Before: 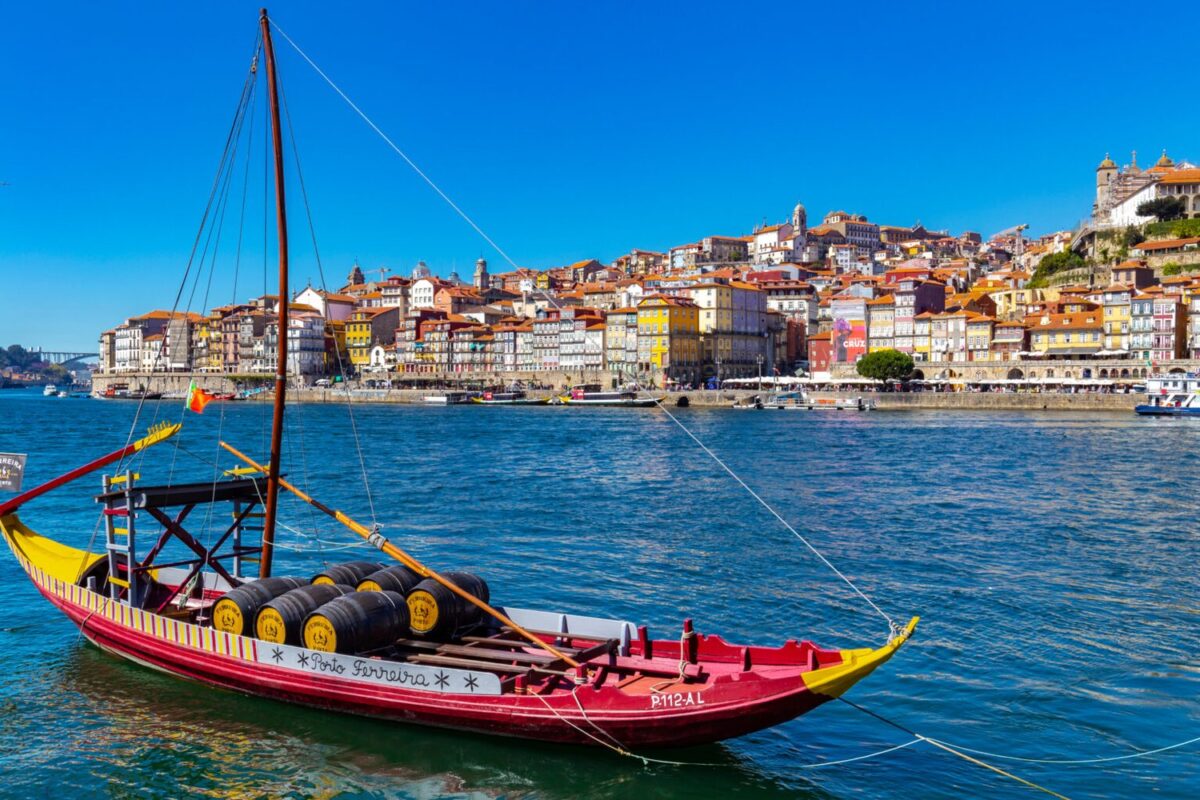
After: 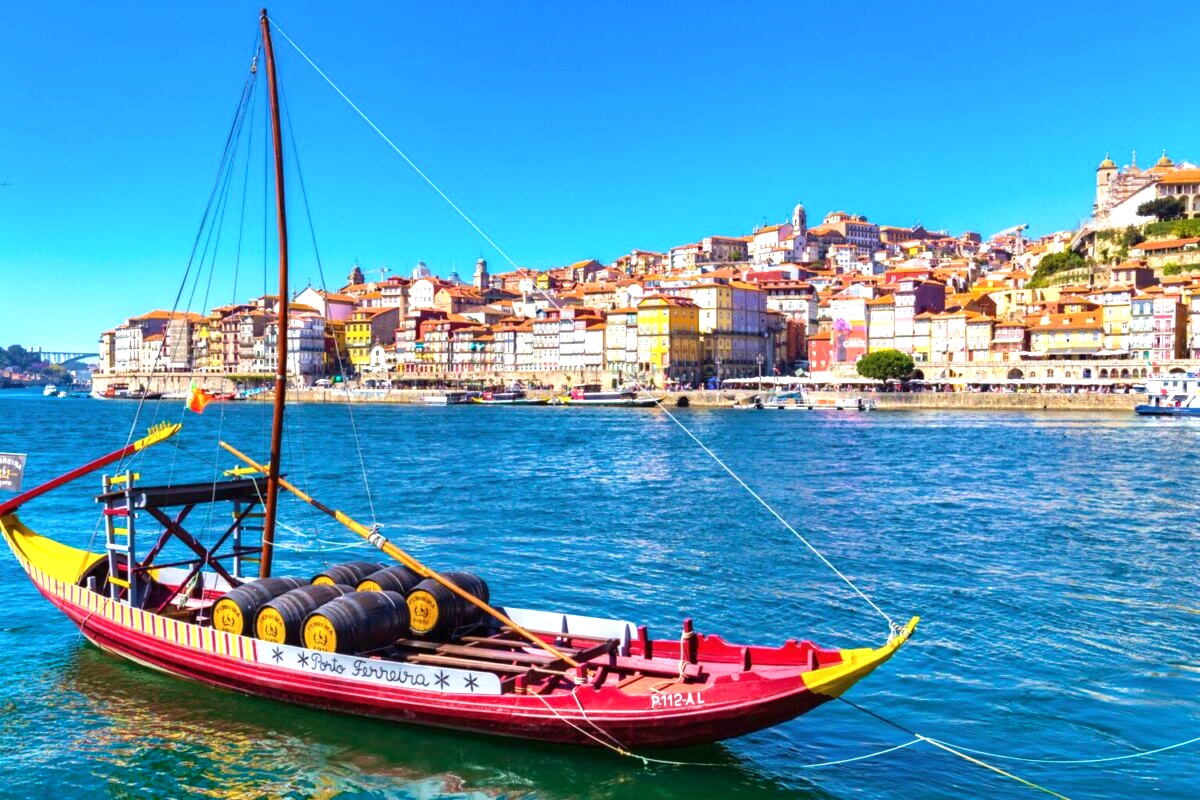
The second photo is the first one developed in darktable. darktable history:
exposure: black level correction -0.001, exposure 0.909 EV, compensate exposure bias true, compensate highlight preservation false
velvia: strength 44.51%
